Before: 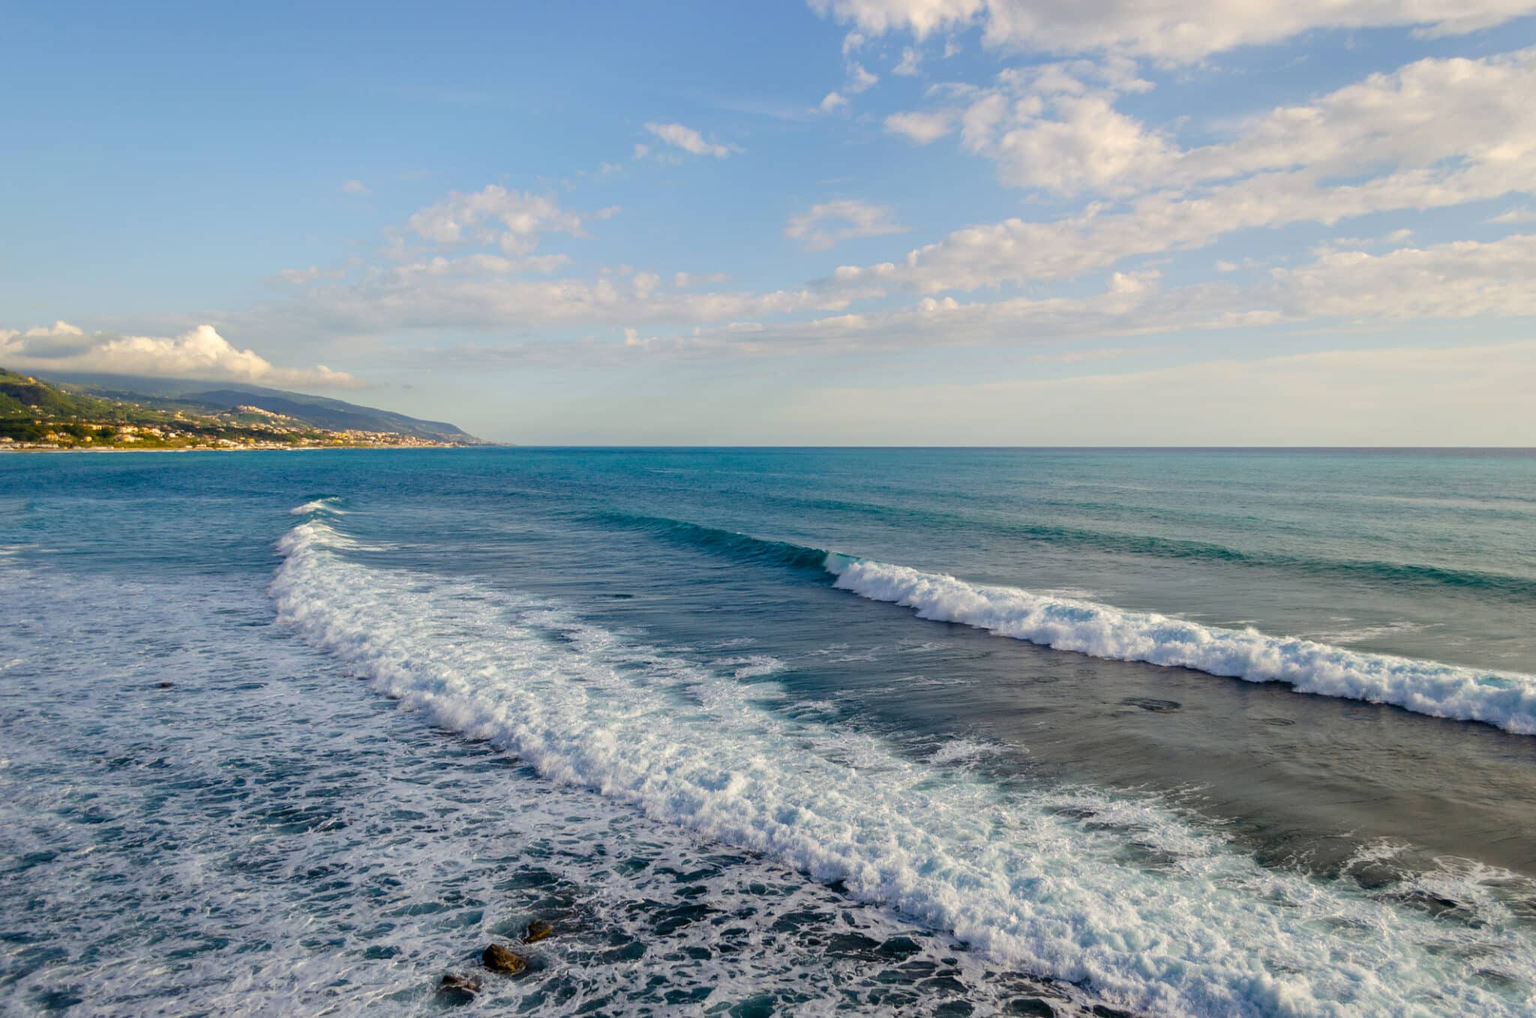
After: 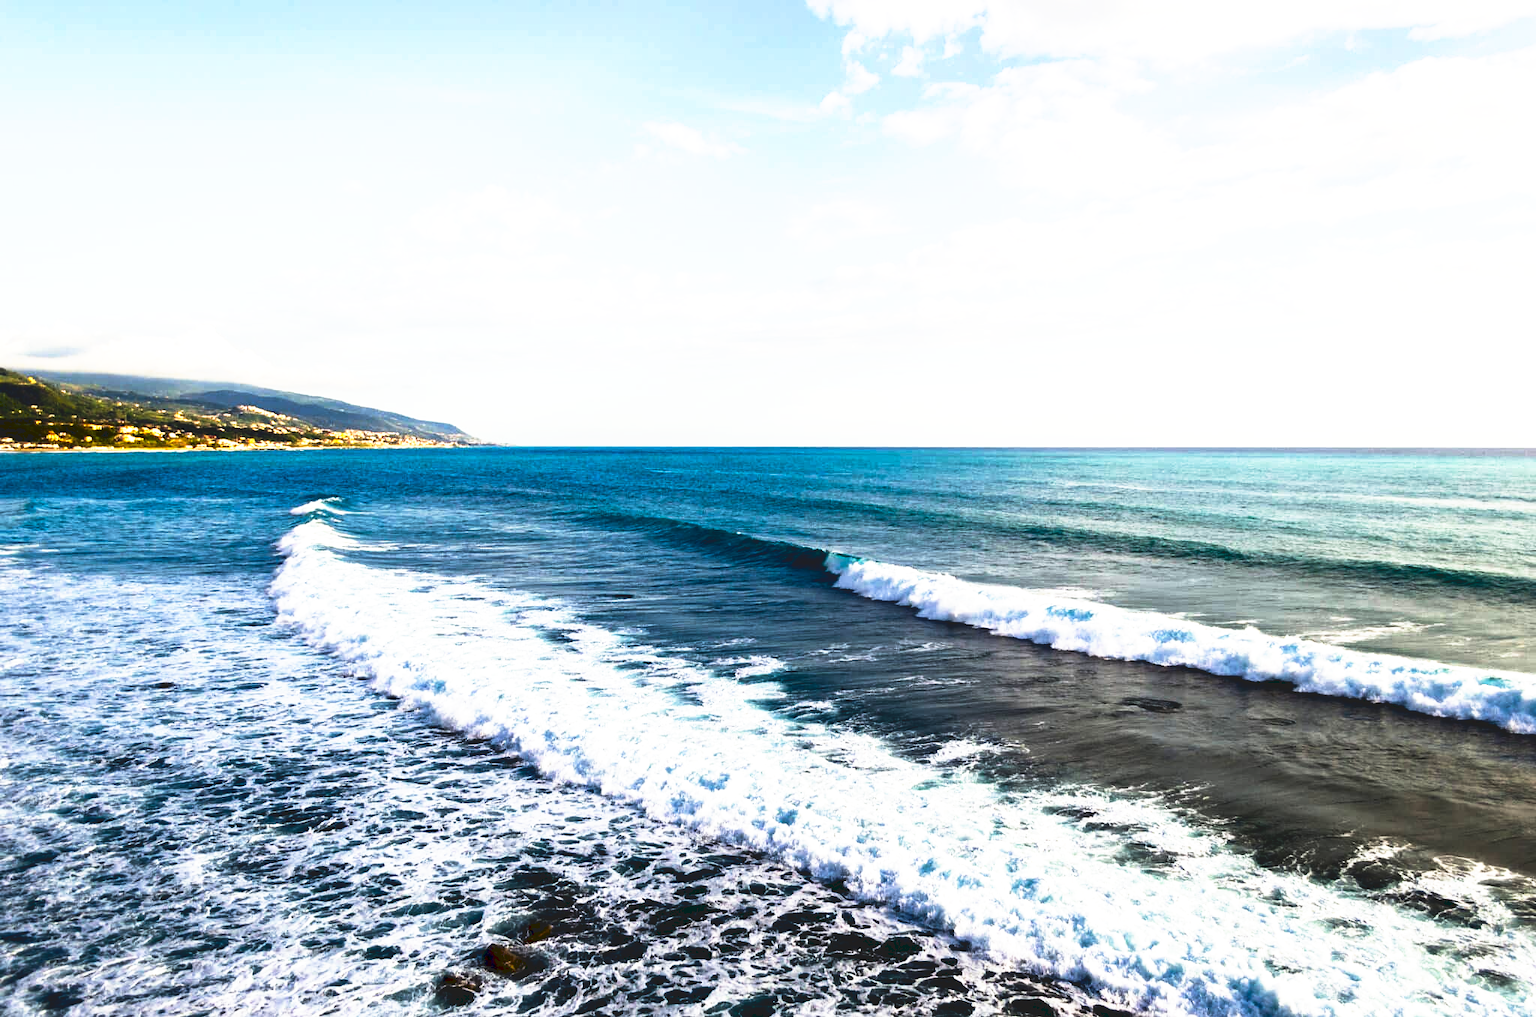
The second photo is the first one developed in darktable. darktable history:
tone equalizer: -8 EV -1.08 EV, -7 EV -1.01 EV, -6 EV -0.867 EV, -5 EV -0.578 EV, -3 EV 0.578 EV, -2 EV 0.867 EV, -1 EV 1.01 EV, +0 EV 1.08 EV, edges refinement/feathering 500, mask exposure compensation -1.57 EV, preserve details no
tone curve: curves: ch0 [(0, 0) (0.003, 0.116) (0.011, 0.116) (0.025, 0.113) (0.044, 0.114) (0.069, 0.118) (0.1, 0.137) (0.136, 0.171) (0.177, 0.213) (0.224, 0.259) (0.277, 0.316) (0.335, 0.381) (0.399, 0.458) (0.468, 0.548) (0.543, 0.654) (0.623, 0.775) (0.709, 0.895) (0.801, 0.972) (0.898, 0.991) (1, 1)], preserve colors none
contrast brightness saturation: contrast 0.07, brightness -0.14, saturation 0.11
